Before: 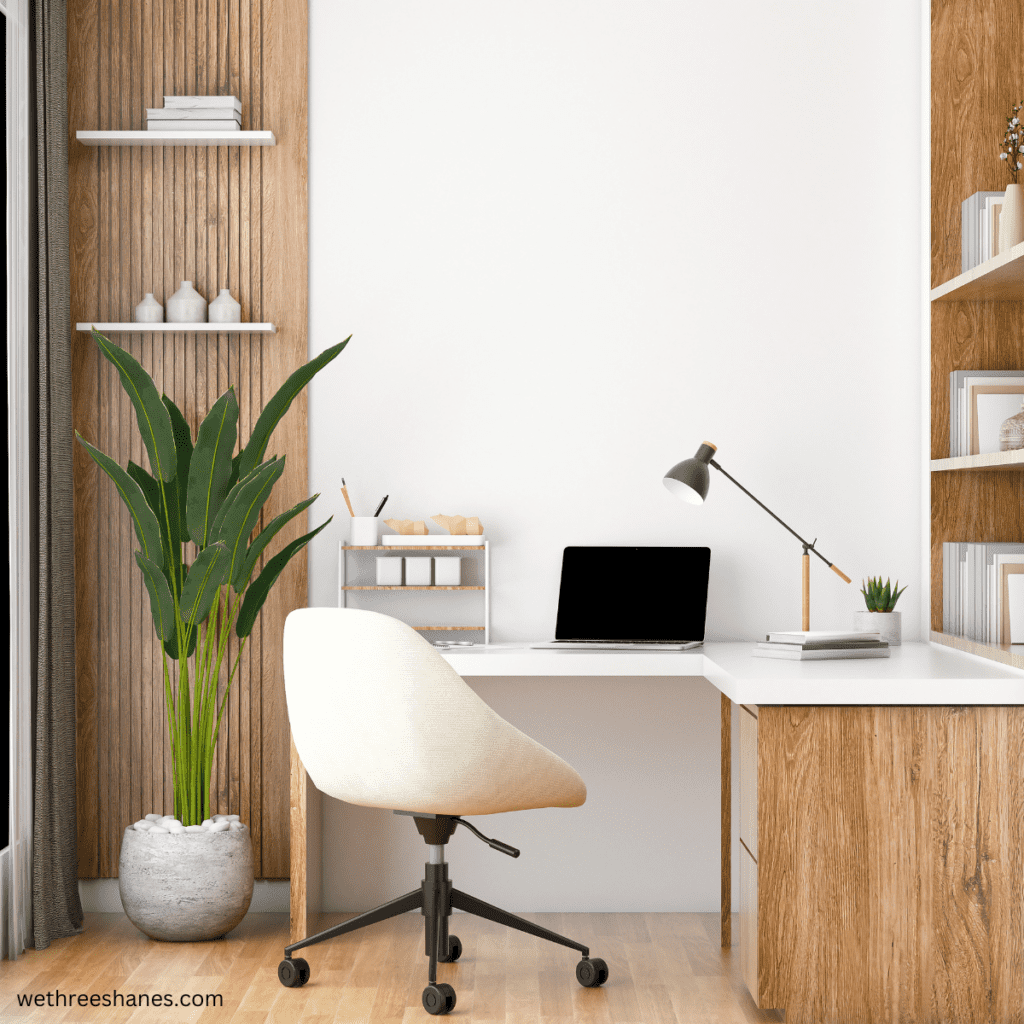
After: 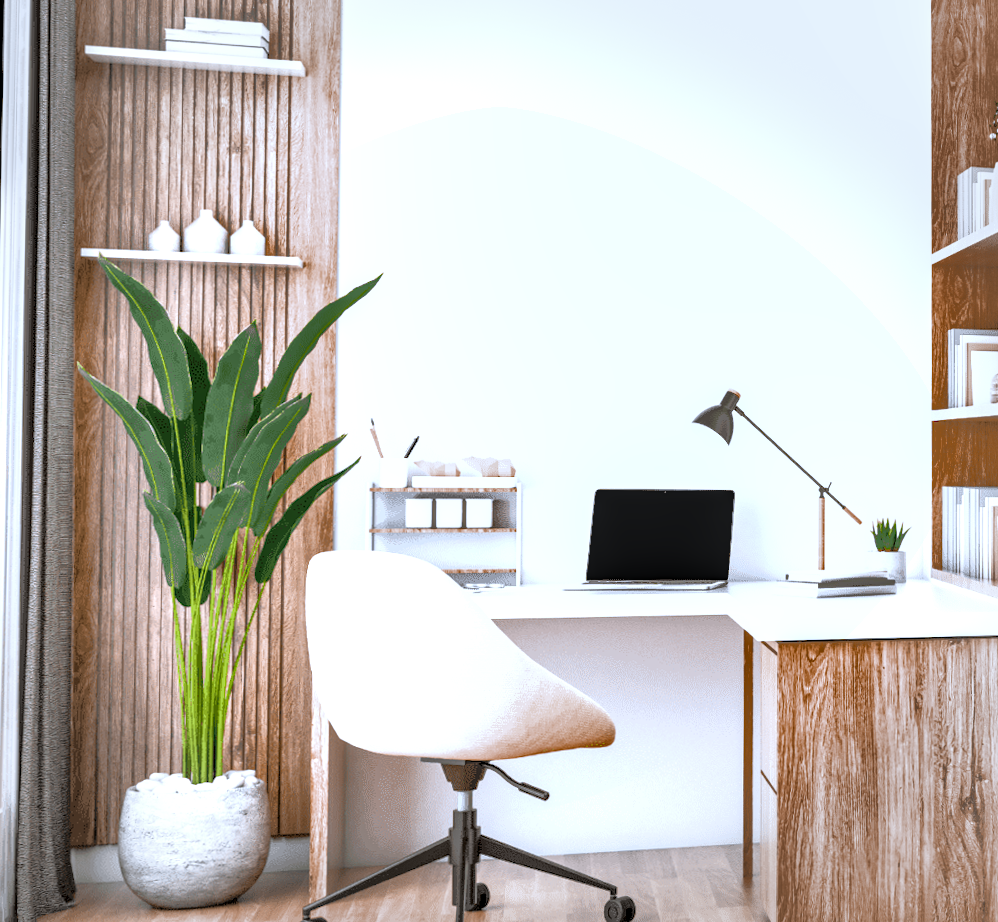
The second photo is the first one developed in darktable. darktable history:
rotate and perspective: rotation -0.013°, lens shift (vertical) -0.027, lens shift (horizontal) 0.178, crop left 0.016, crop right 0.989, crop top 0.082, crop bottom 0.918
exposure: black level correction 0.001, exposure 1.719 EV, compensate exposure bias true, compensate highlight preservation false
color correction: highlights a* -2.24, highlights b* -18.1
filmic rgb: white relative exposure 3.8 EV, hardness 4.35
shadows and highlights: shadows 40, highlights -60
crop and rotate: angle -0.5°
local contrast: highlights 79%, shadows 56%, detail 175%, midtone range 0.428
vignetting: fall-off start 91%, fall-off radius 39.39%, brightness -0.182, saturation -0.3, width/height ratio 1.219, shape 1.3, dithering 8-bit output, unbound false
